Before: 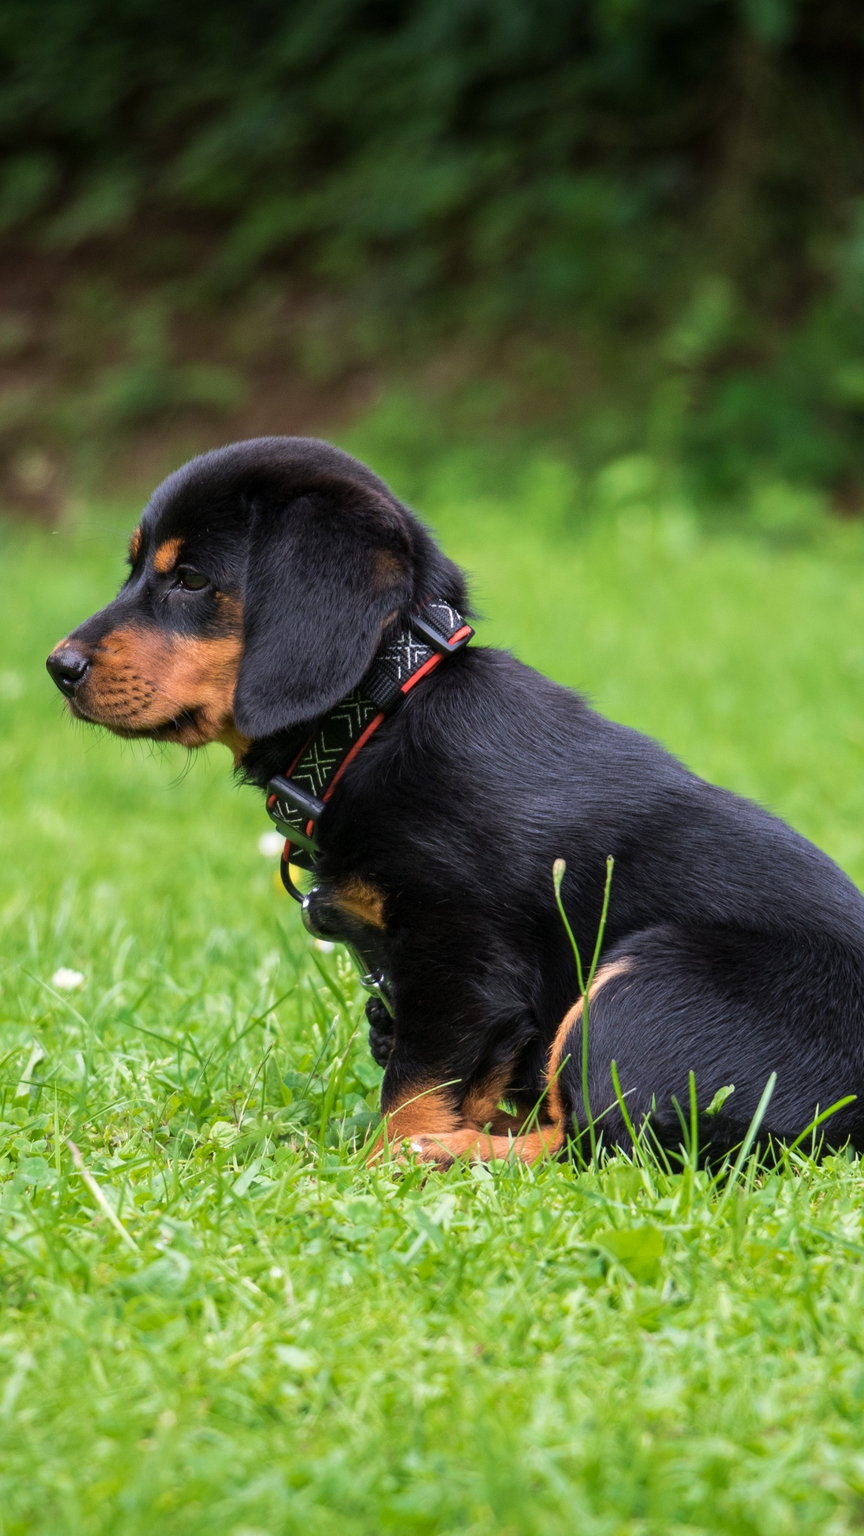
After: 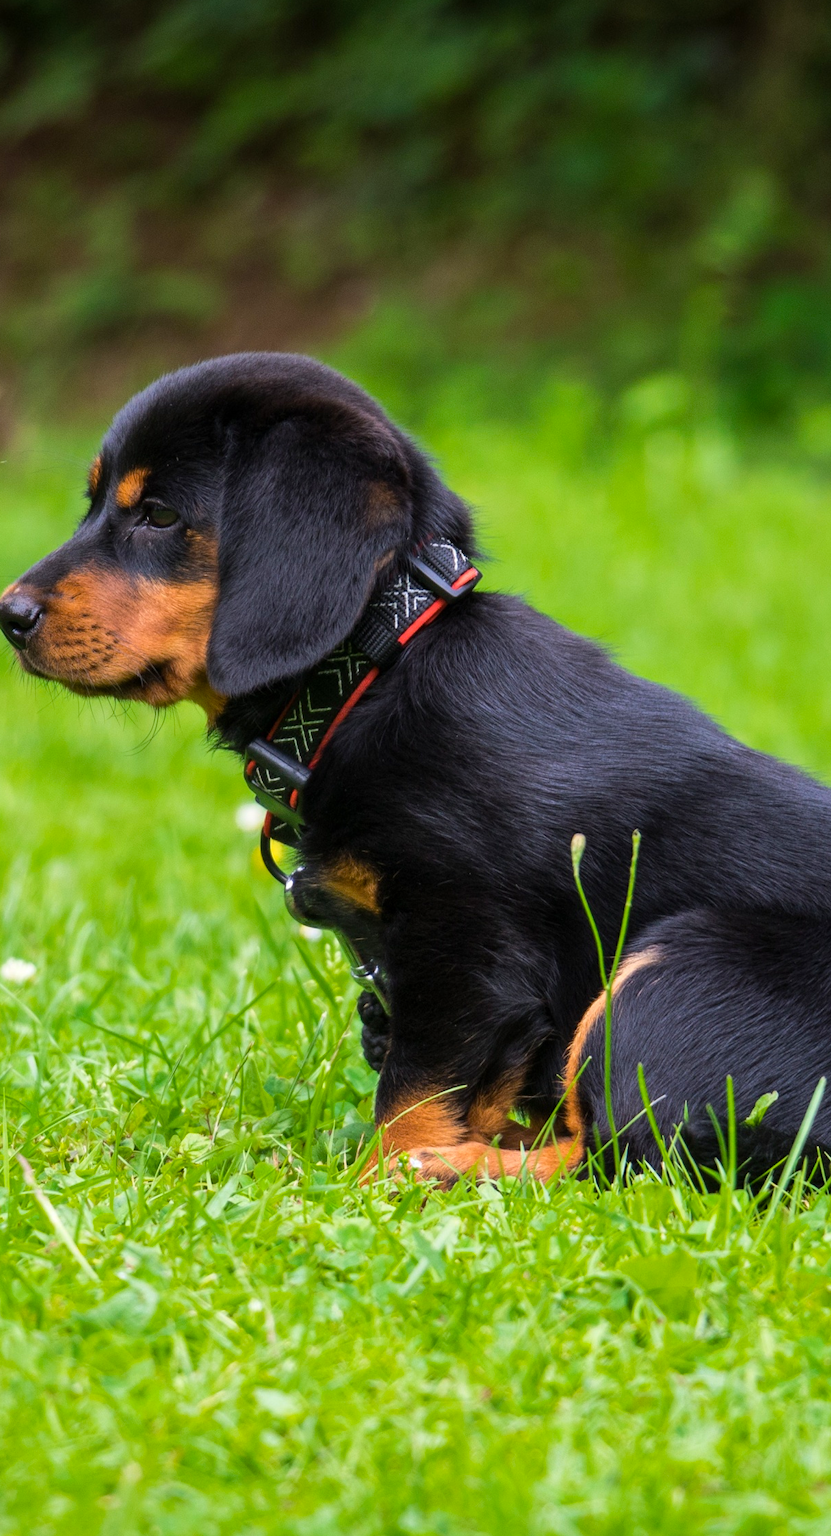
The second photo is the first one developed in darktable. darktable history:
color balance rgb: linear chroma grading › global chroma 15.982%, perceptual saturation grading › global saturation 0.549%, global vibrance 14.689%
crop: left 6.067%, top 8.335%, right 9.533%, bottom 3.969%
